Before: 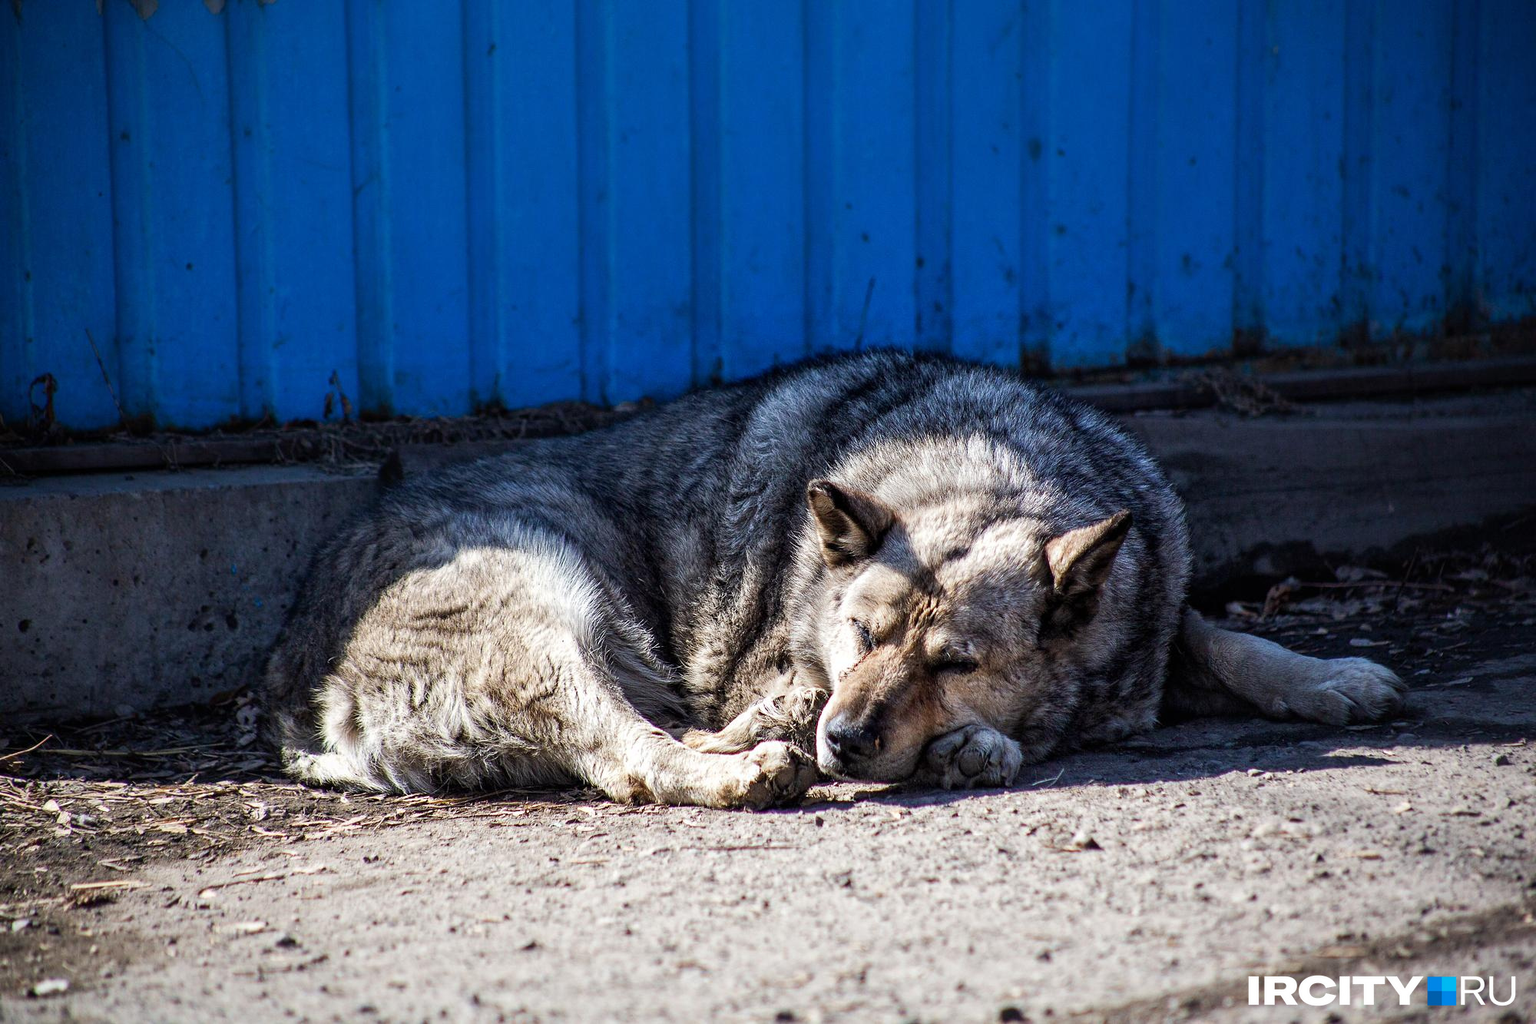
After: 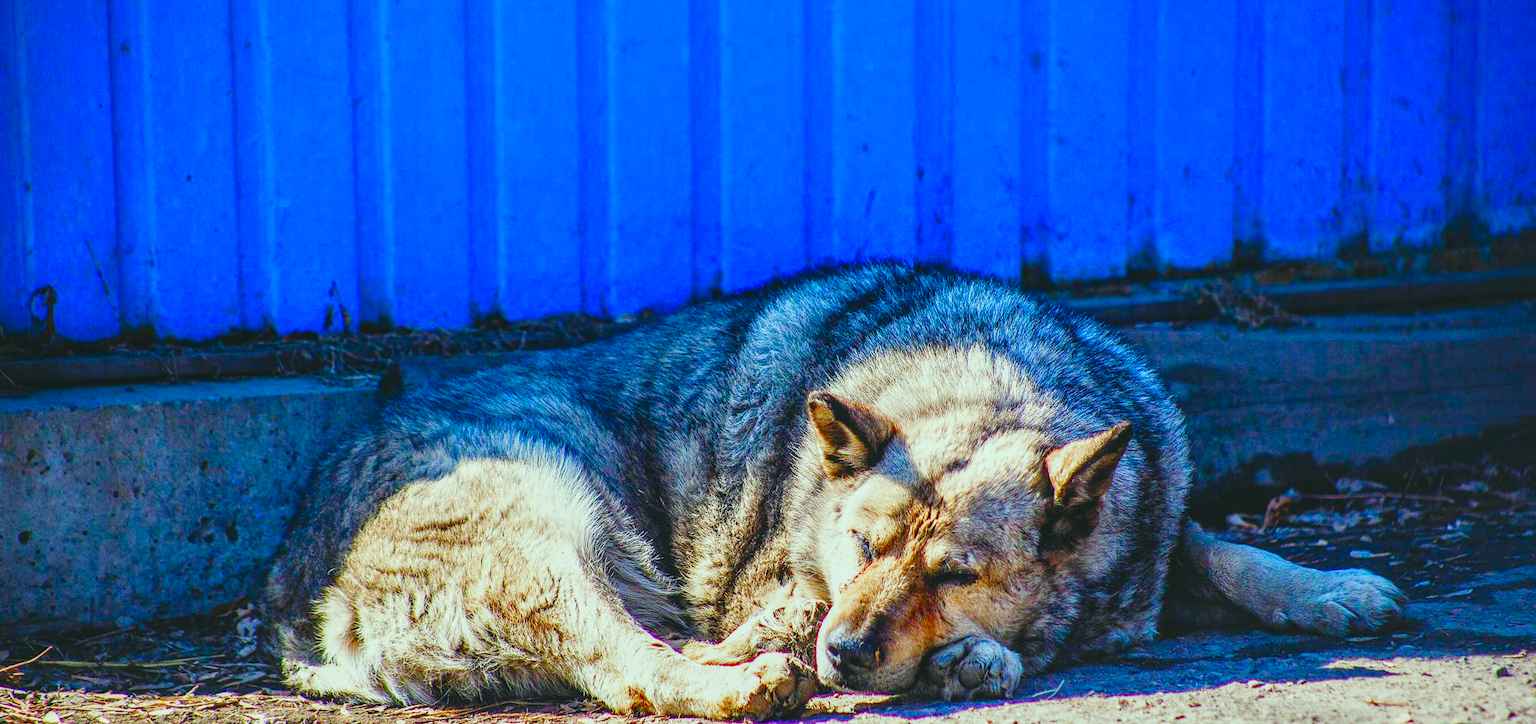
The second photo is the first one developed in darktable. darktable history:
base curve: curves: ch0 [(0, 0) (0.028, 0.03) (0.121, 0.232) (0.46, 0.748) (0.859, 0.968) (1, 1)], preserve colors none
color correction: highlights a* -7.55, highlights b* 0.901, shadows a* -2.82, saturation 1.4
color balance rgb: shadows lift › chroma 0.721%, shadows lift › hue 112.37°, highlights gain › chroma 2.075%, highlights gain › hue 72.72°, global offset › luminance 0.768%, perceptual saturation grading › global saturation 35.09%, perceptual saturation grading › highlights -29.898%, perceptual saturation grading › shadows 34.838%, contrast -20.004%
local contrast: on, module defaults
crop and rotate: top 8.641%, bottom 20.556%
shadows and highlights: shadows 24.97, white point adjustment -2.91, highlights -29.78
